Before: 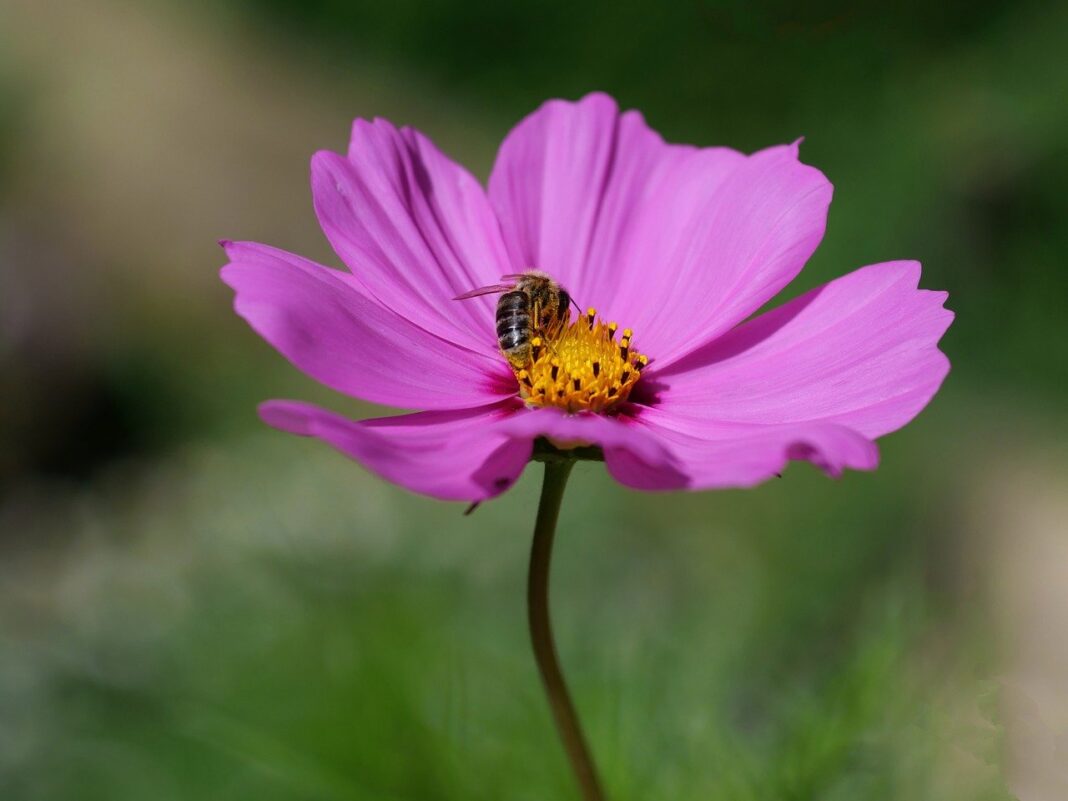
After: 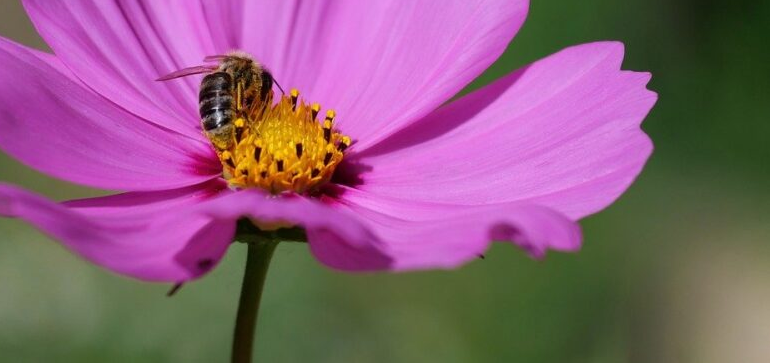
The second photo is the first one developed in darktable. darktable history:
crop and rotate: left 27.815%, top 27.388%, bottom 27.277%
